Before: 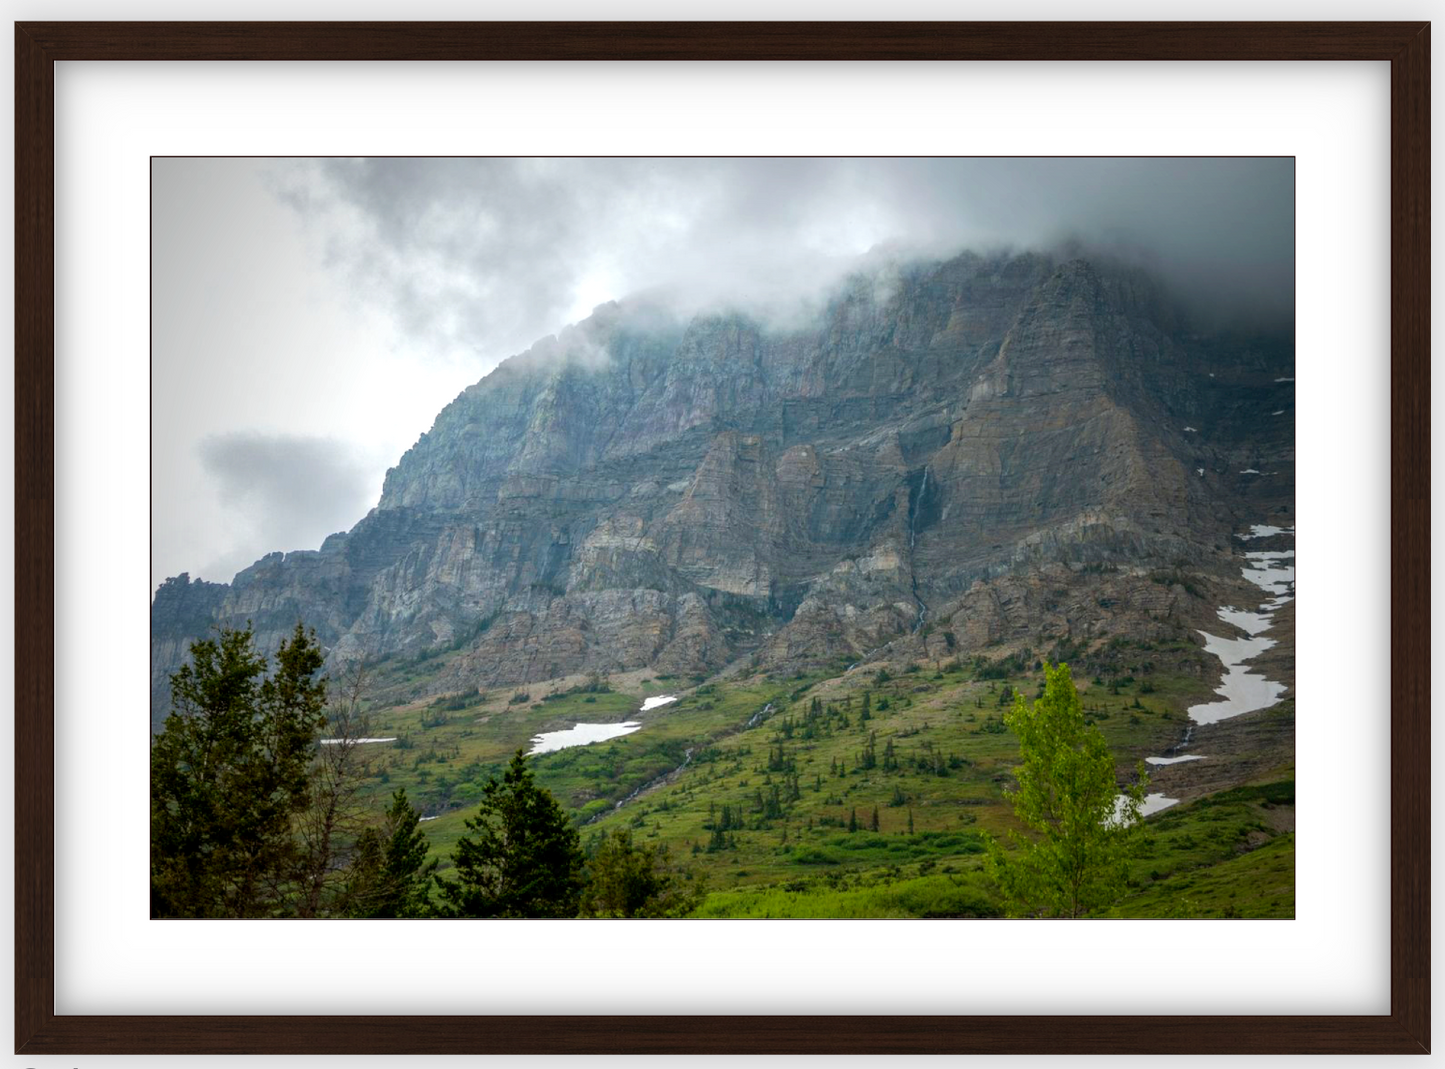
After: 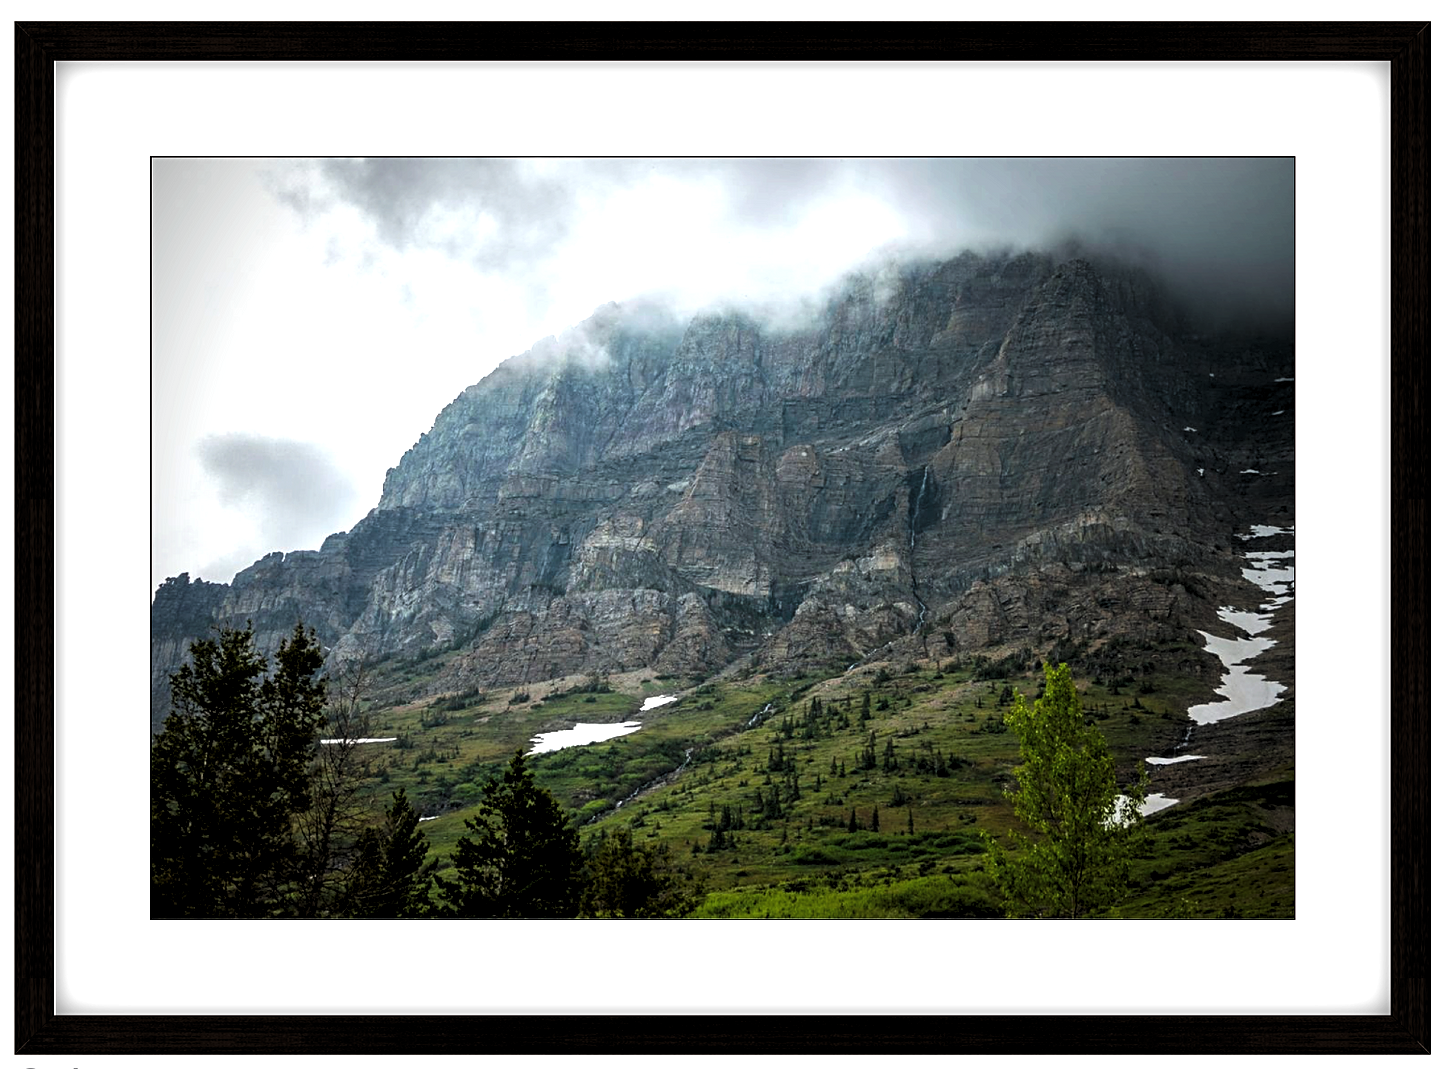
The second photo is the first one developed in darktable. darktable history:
levels: levels [0.129, 0.519, 0.867]
sharpen: on, module defaults
